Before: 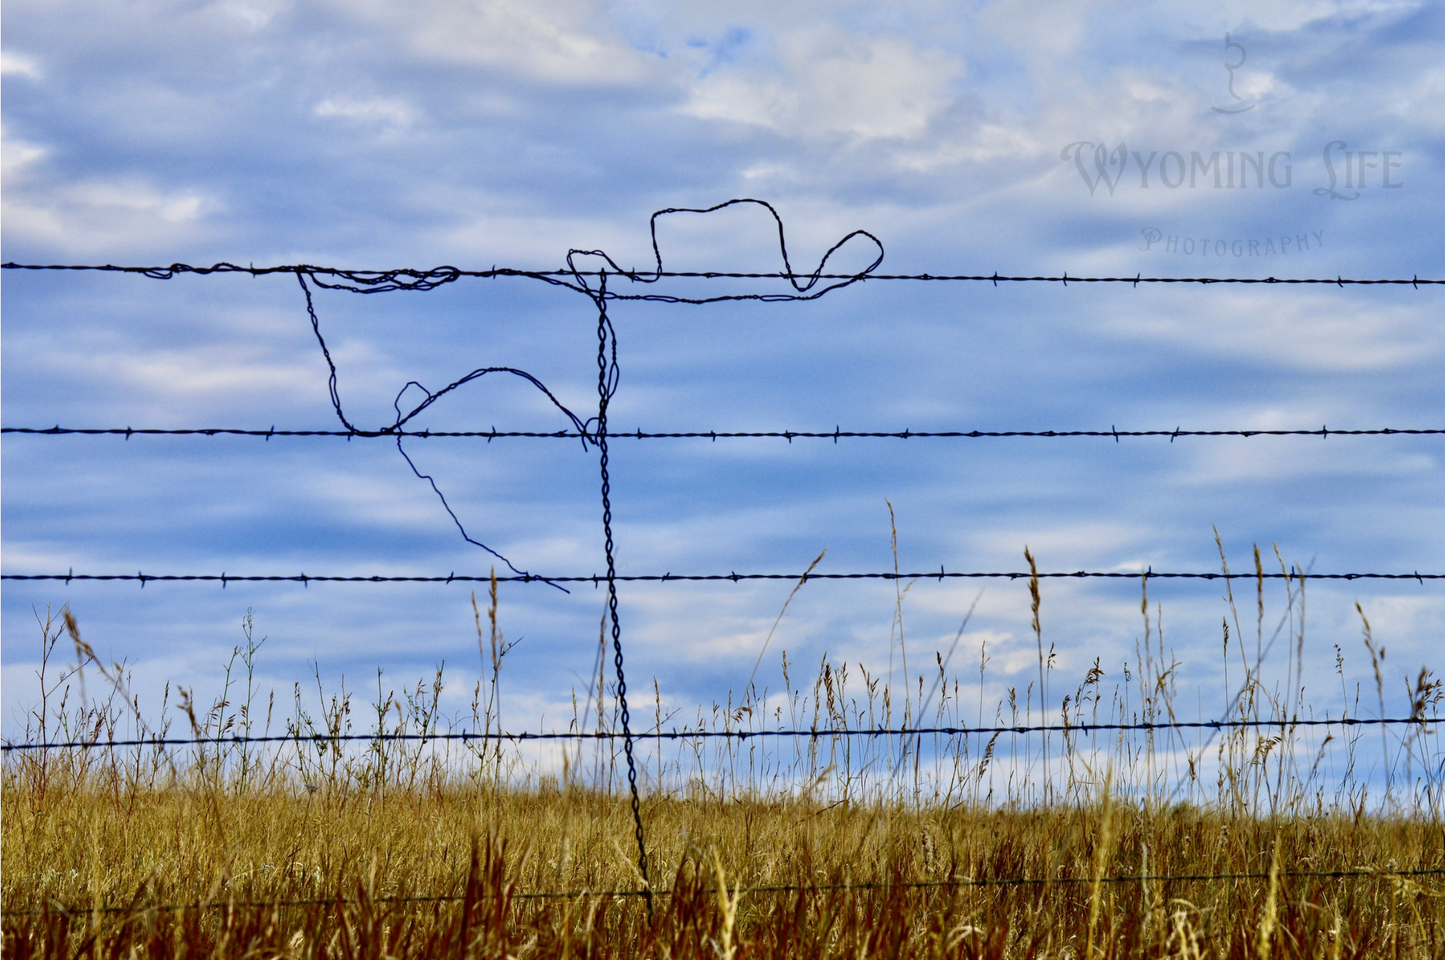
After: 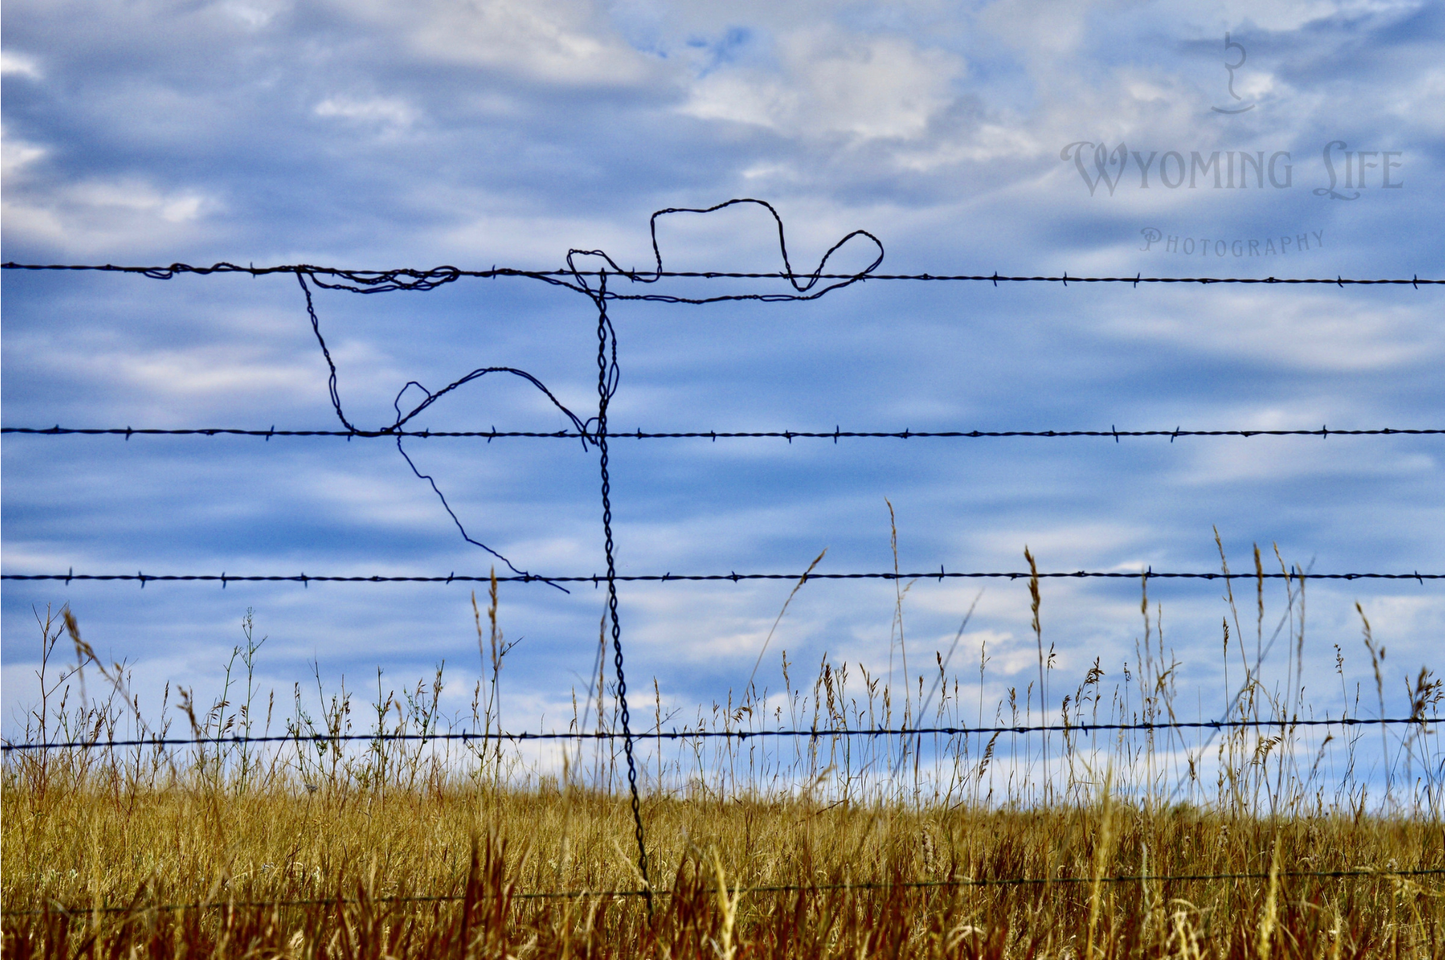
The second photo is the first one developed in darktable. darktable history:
exposure: exposure 0.129 EV, compensate highlight preservation false
shadows and highlights: radius 136.38, soften with gaussian
tone equalizer: on, module defaults
